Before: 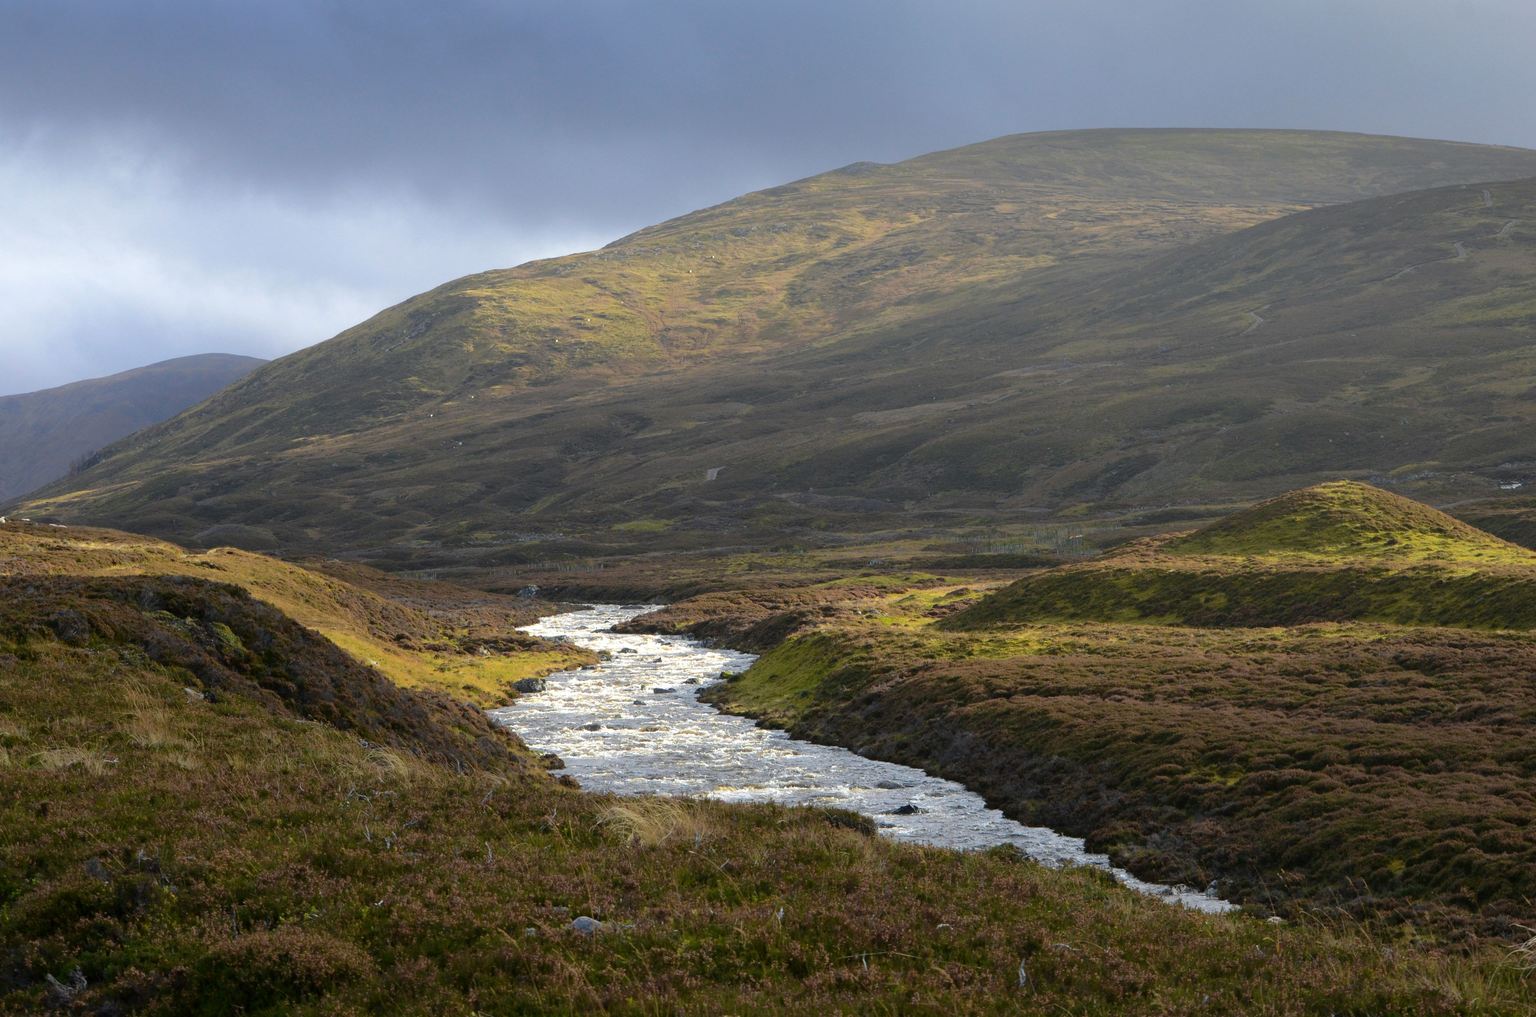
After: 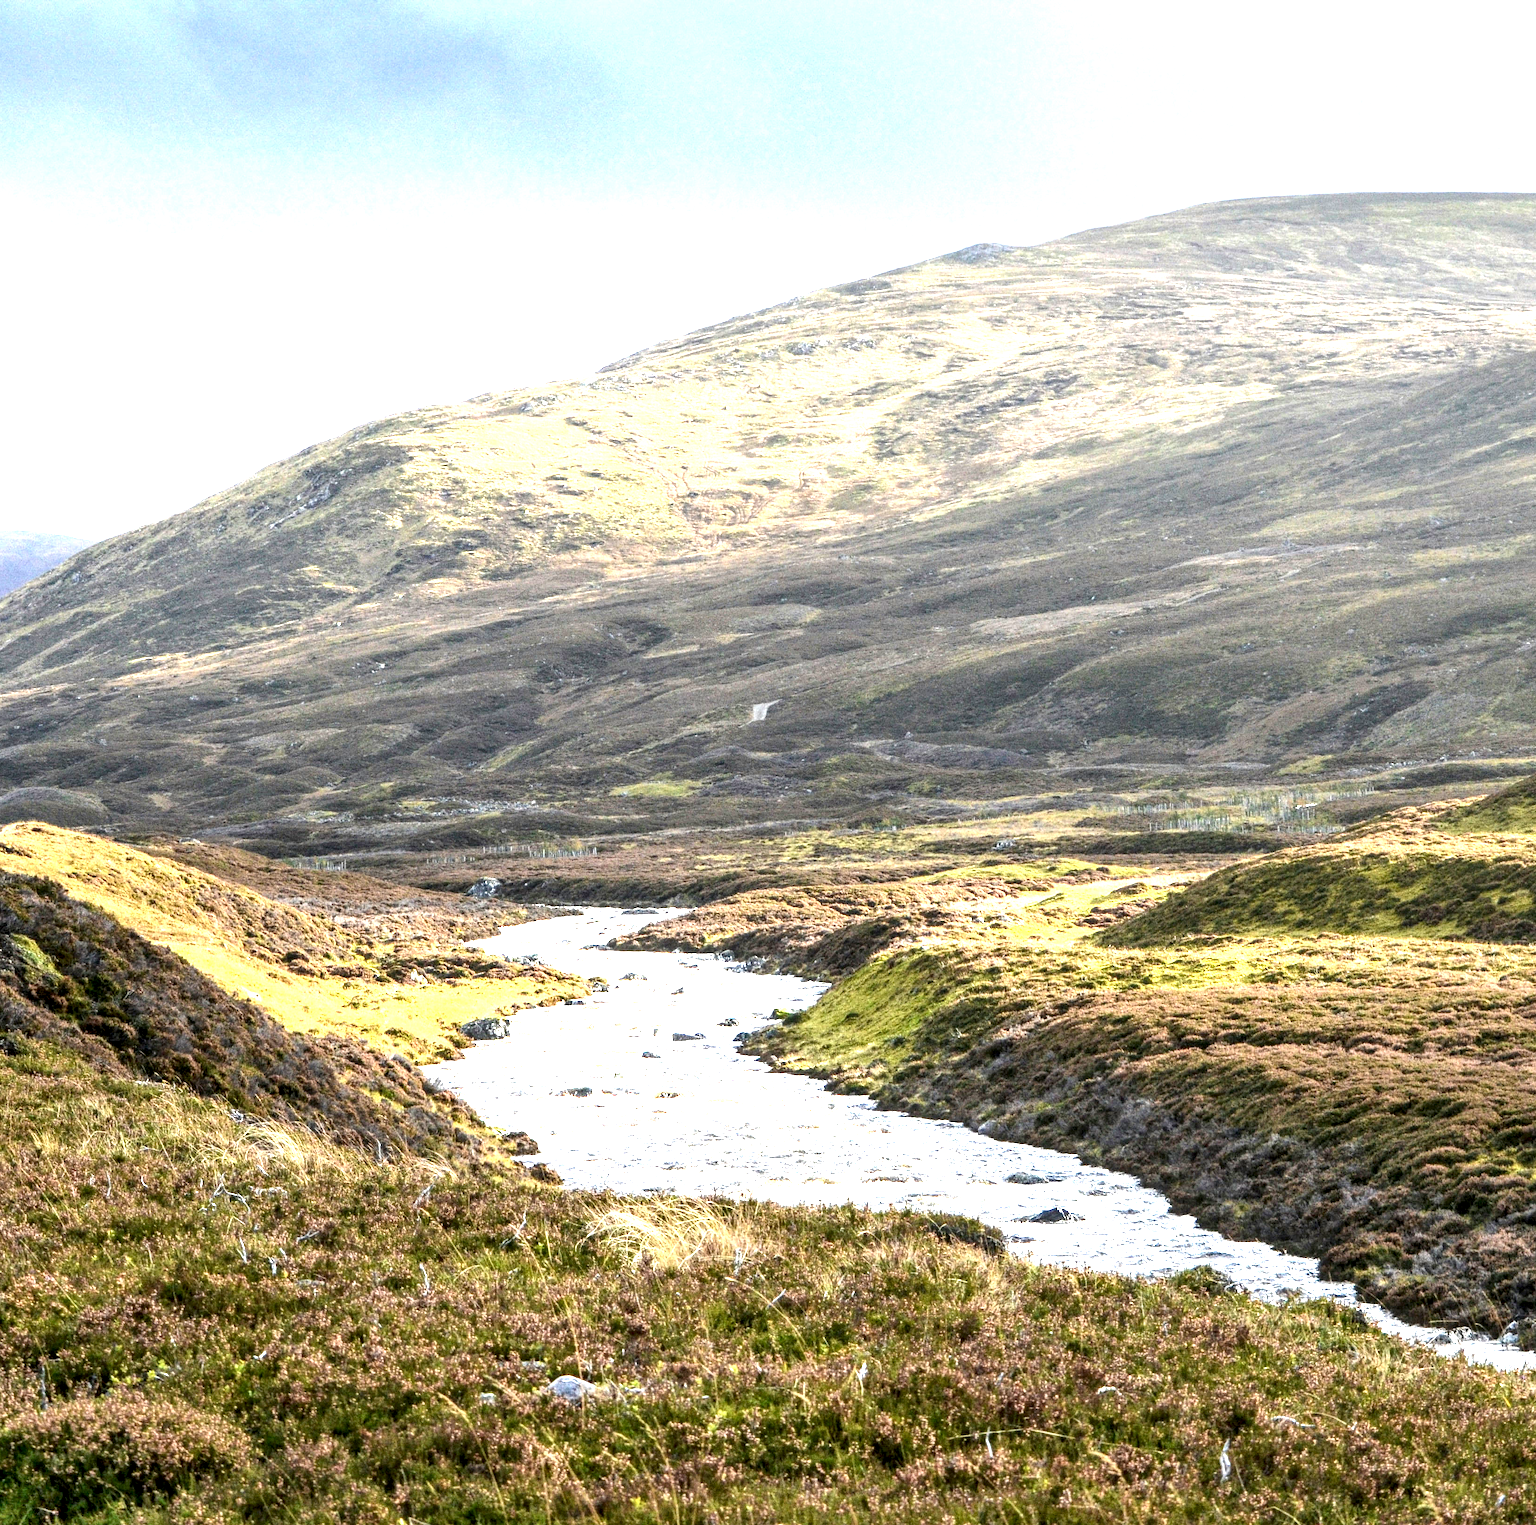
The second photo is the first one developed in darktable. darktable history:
crop and rotate: left 13.409%, right 19.924%
shadows and highlights: shadows 75, highlights -25, soften with gaussian
local contrast: highlights 19%, detail 186%
grain: coarseness 0.09 ISO
exposure: exposure 2 EV, compensate highlight preservation false
